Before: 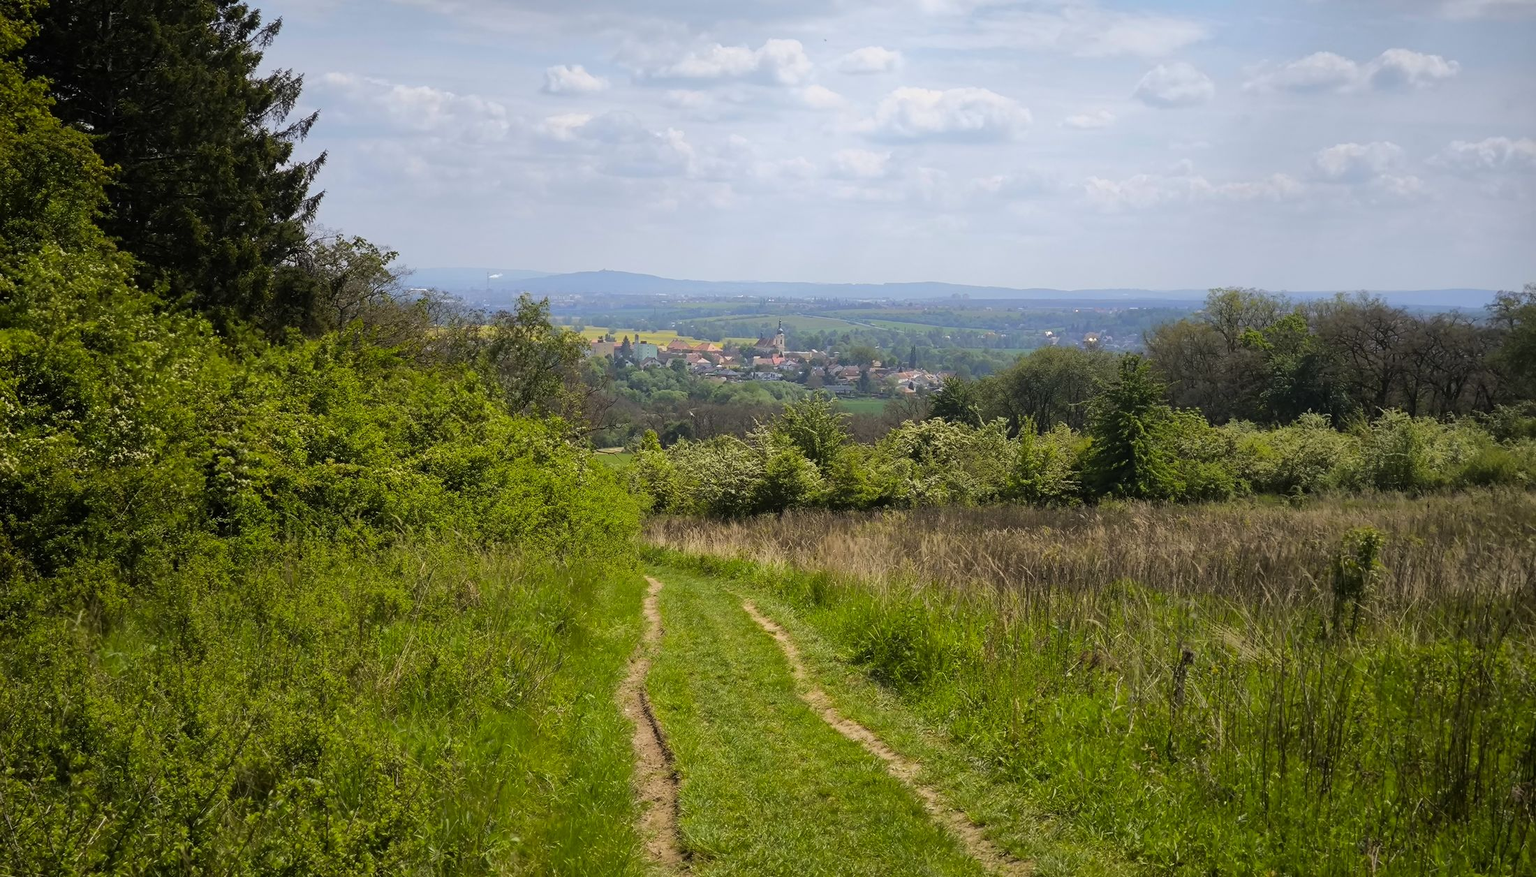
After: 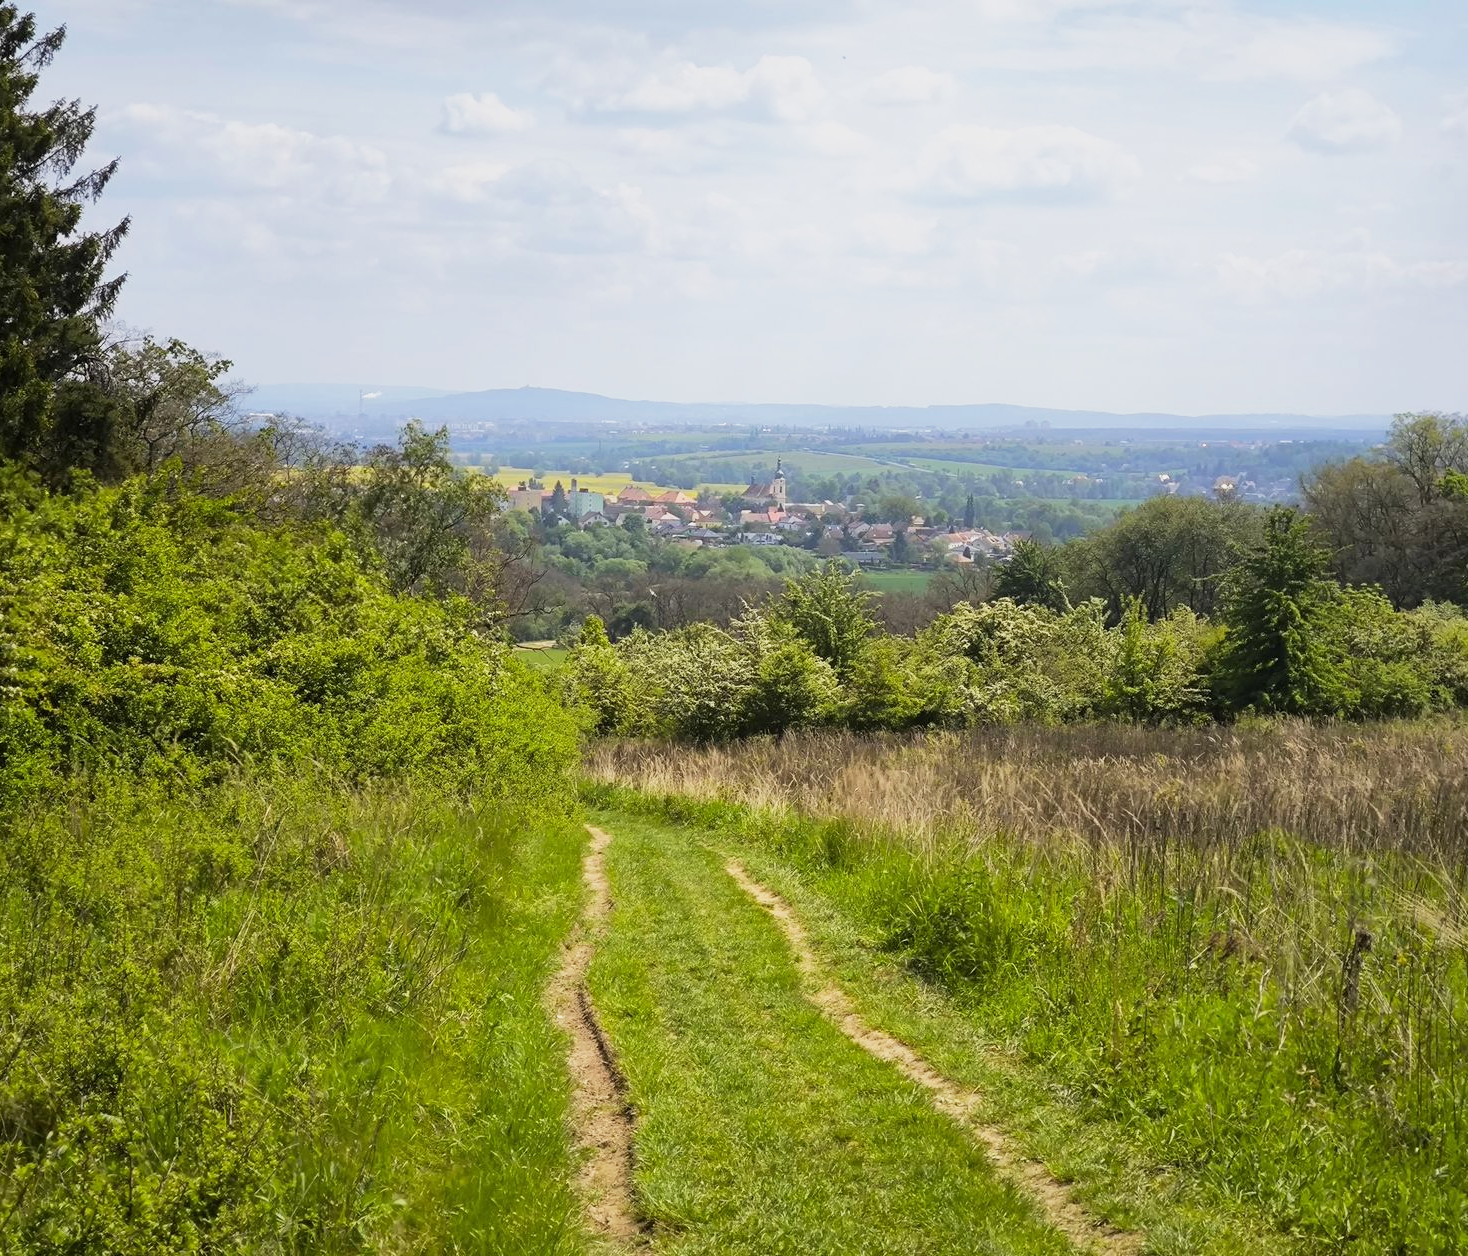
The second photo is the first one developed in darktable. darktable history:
base curve: curves: ch0 [(0, 0) (0.088, 0.125) (0.176, 0.251) (0.354, 0.501) (0.613, 0.749) (1, 0.877)], preserve colors none
crop and rotate: left 15.368%, right 17.861%
